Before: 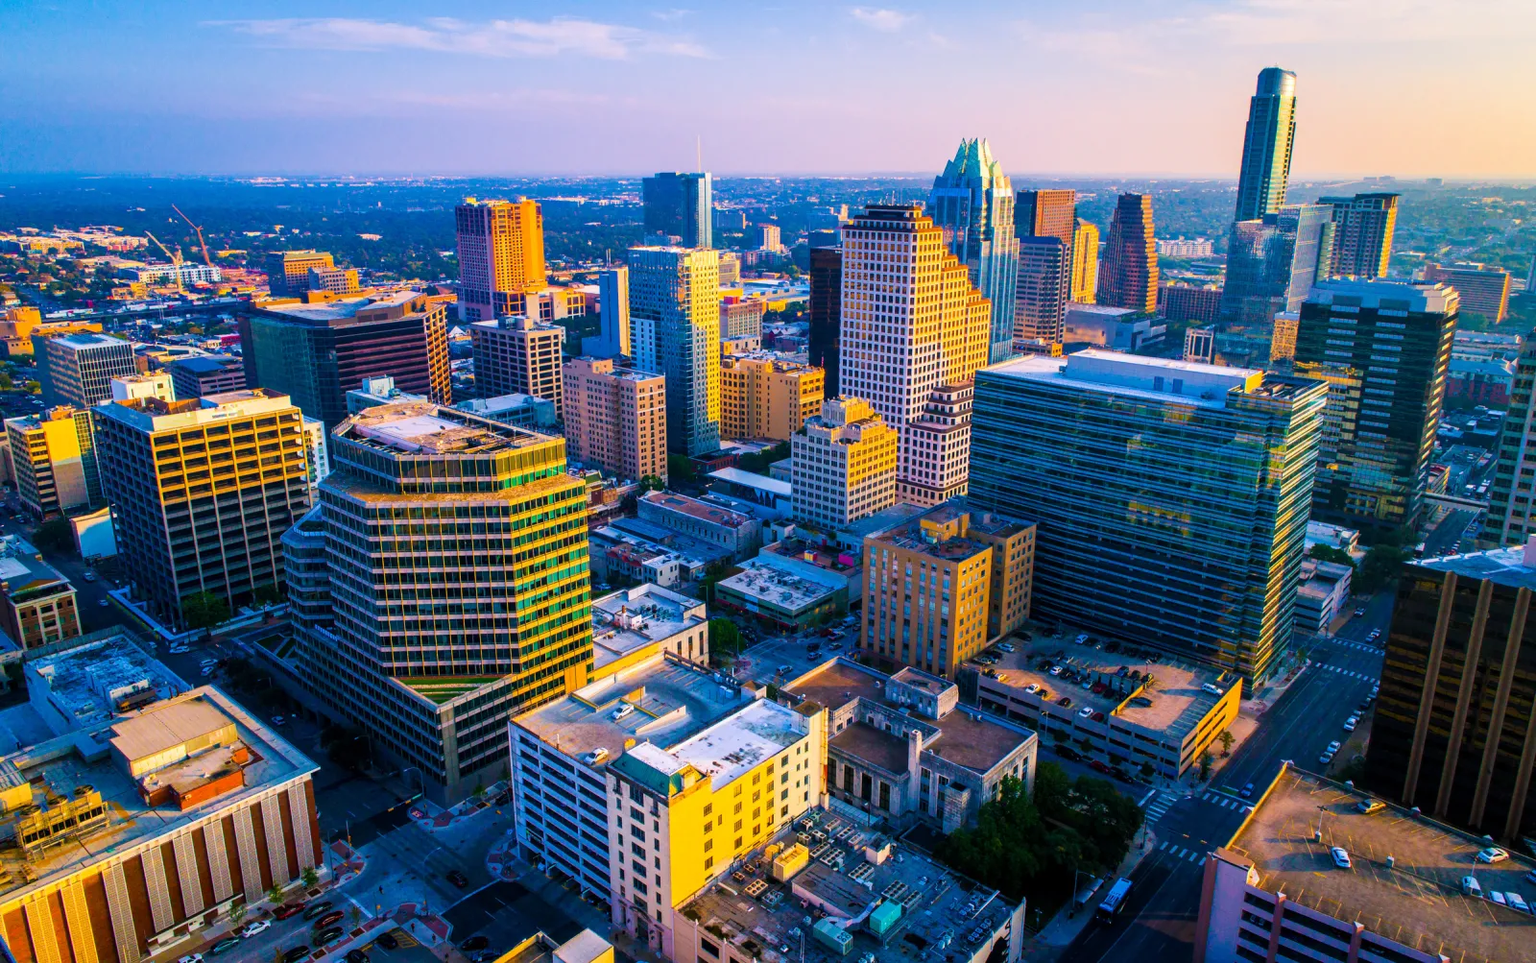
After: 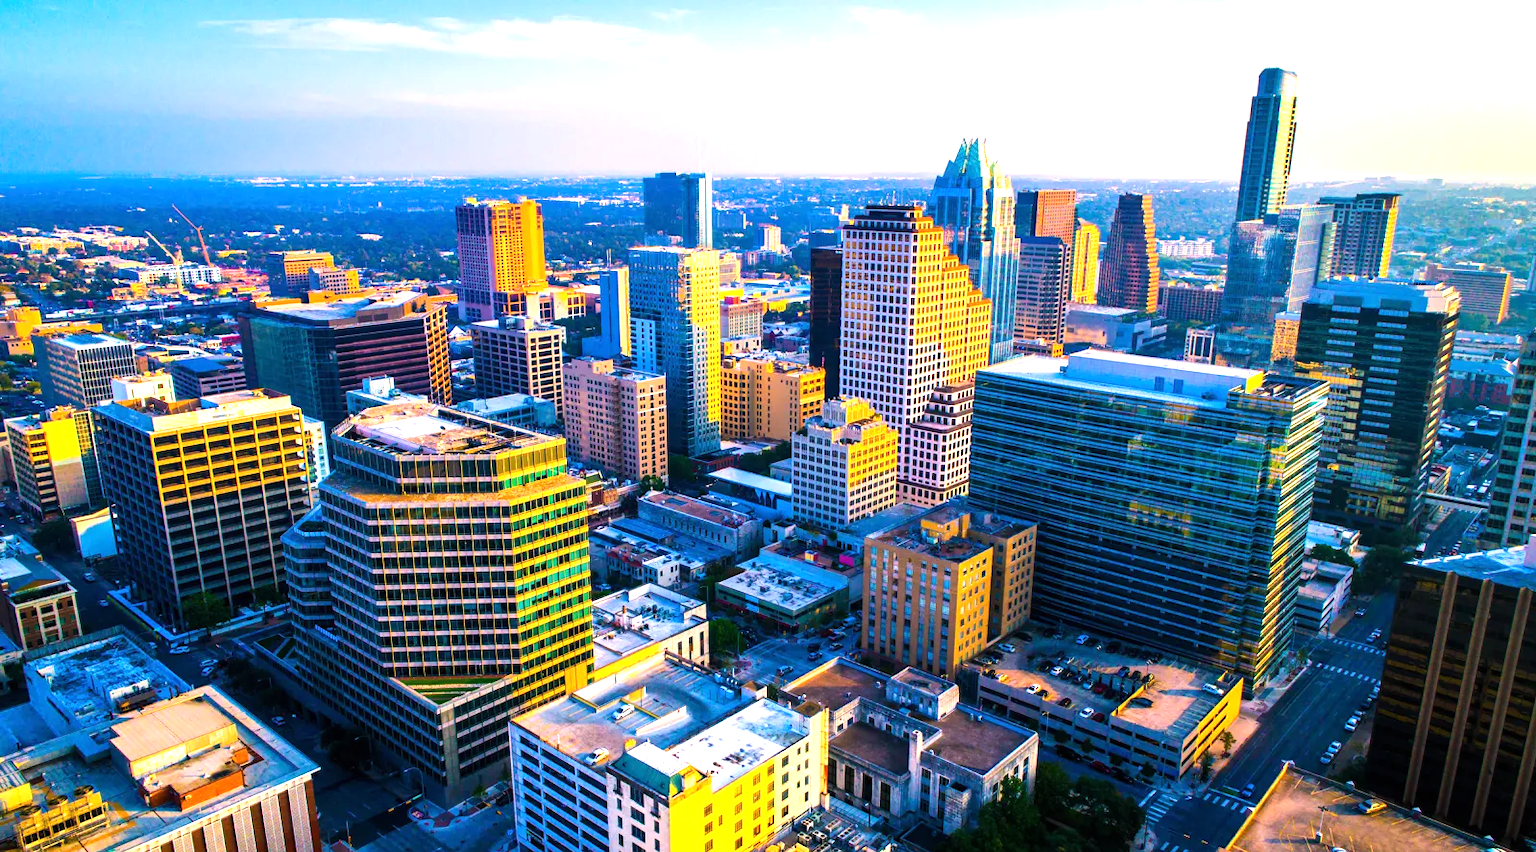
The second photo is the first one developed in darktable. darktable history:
tone equalizer: -8 EV -0.417 EV, -7 EV -0.389 EV, -6 EV -0.333 EV, -5 EV -0.222 EV, -3 EV 0.222 EV, -2 EV 0.333 EV, -1 EV 0.389 EV, +0 EV 0.417 EV, edges refinement/feathering 500, mask exposure compensation -1.57 EV, preserve details no
exposure: black level correction 0, exposure 0.5 EV, compensate highlight preservation false
crop and rotate: top 0%, bottom 11.49%
